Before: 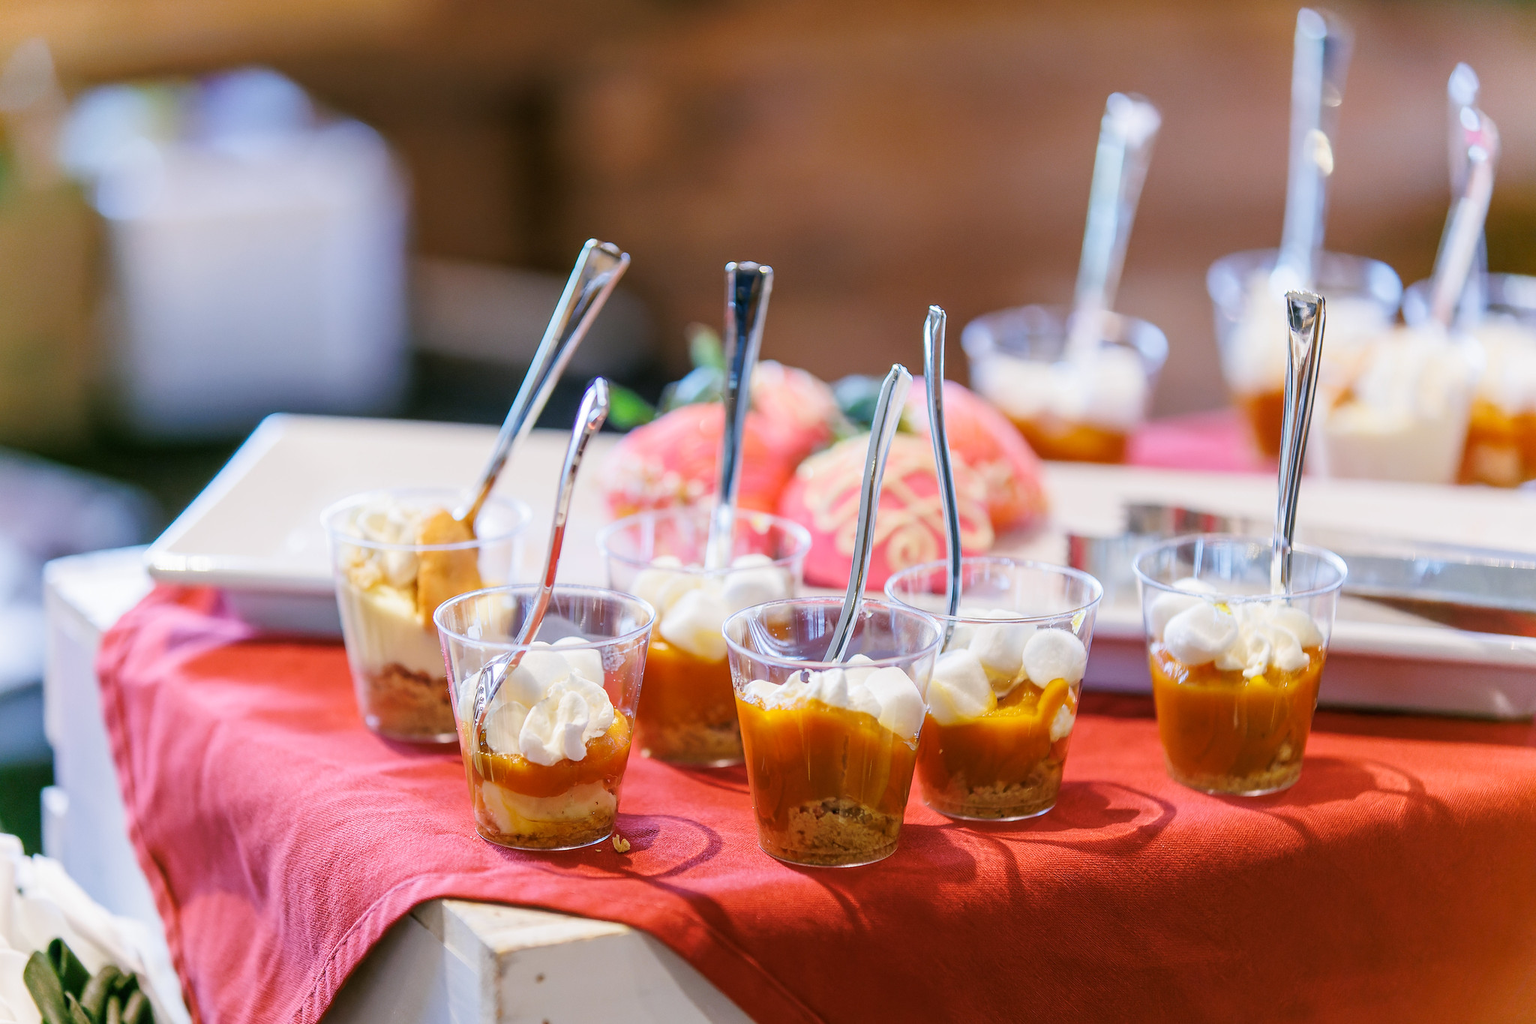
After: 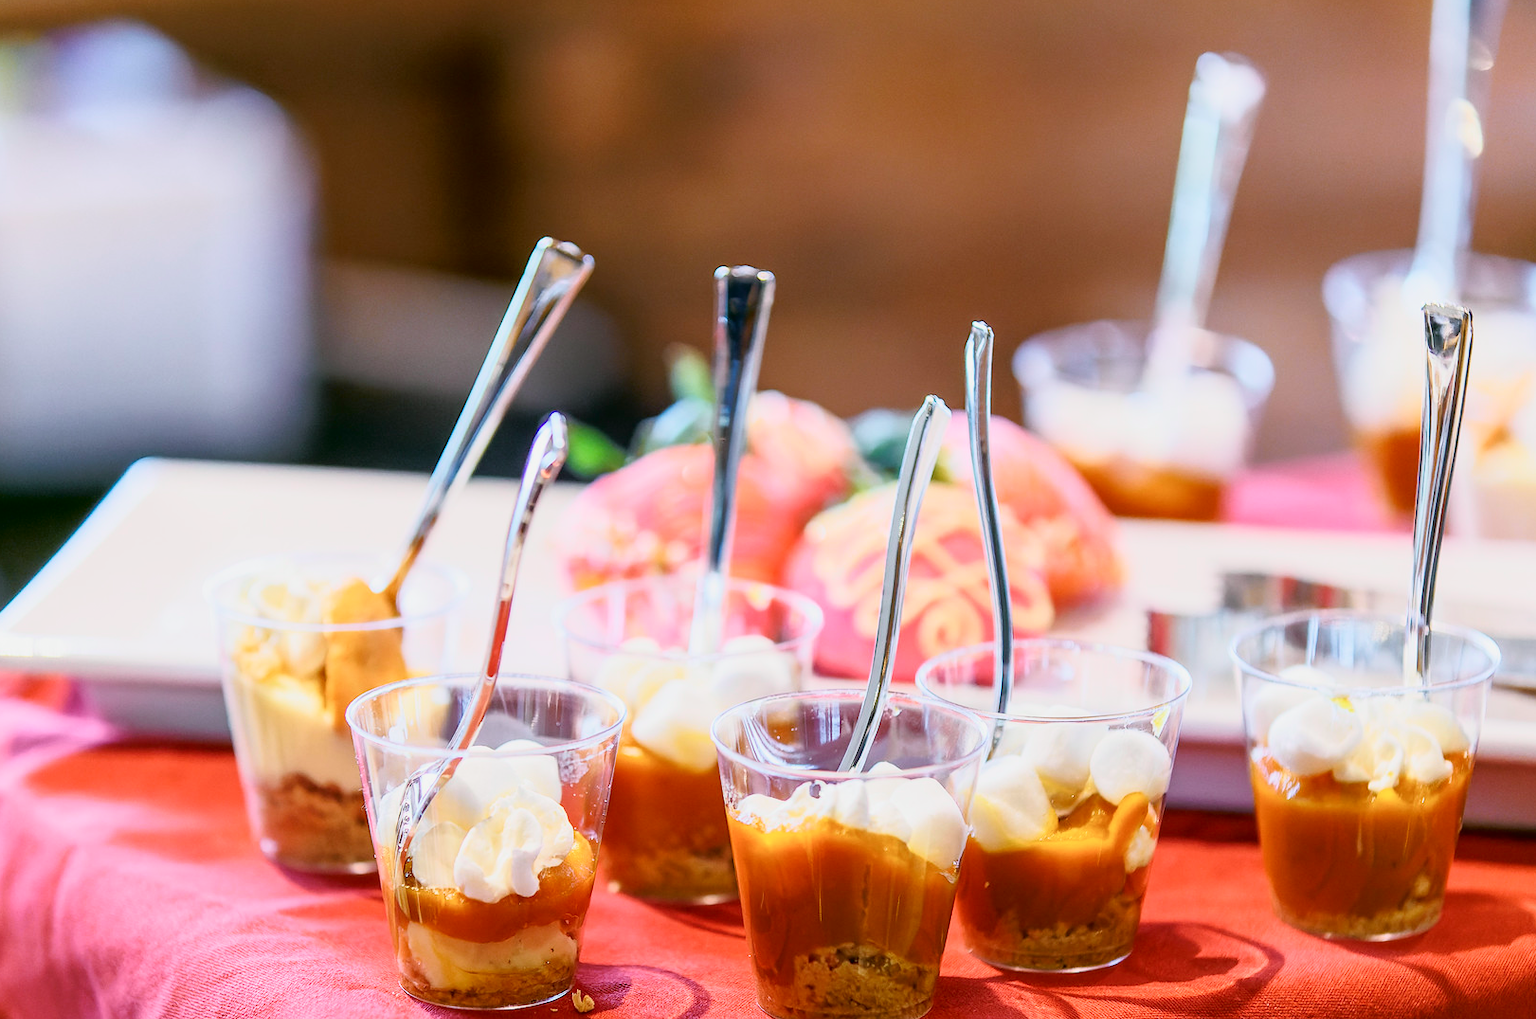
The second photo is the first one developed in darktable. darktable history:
crop and rotate: left 10.44%, top 5.044%, right 10.382%, bottom 16.123%
tone curve: curves: ch0 [(0, 0.024) (0.031, 0.027) (0.113, 0.069) (0.198, 0.18) (0.304, 0.303) (0.441, 0.462) (0.557, 0.6) (0.711, 0.79) (0.812, 0.878) (0.927, 0.935) (1, 0.963)]; ch1 [(0, 0) (0.222, 0.2) (0.343, 0.325) (0.45, 0.441) (0.502, 0.501) (0.527, 0.534) (0.55, 0.561) (0.632, 0.656) (0.735, 0.754) (1, 1)]; ch2 [(0, 0) (0.249, 0.222) (0.352, 0.348) (0.424, 0.439) (0.476, 0.482) (0.499, 0.501) (0.517, 0.516) (0.532, 0.544) (0.558, 0.585) (0.596, 0.629) (0.726, 0.745) (0.82, 0.796) (0.998, 0.928)], color space Lab, independent channels, preserve colors none
